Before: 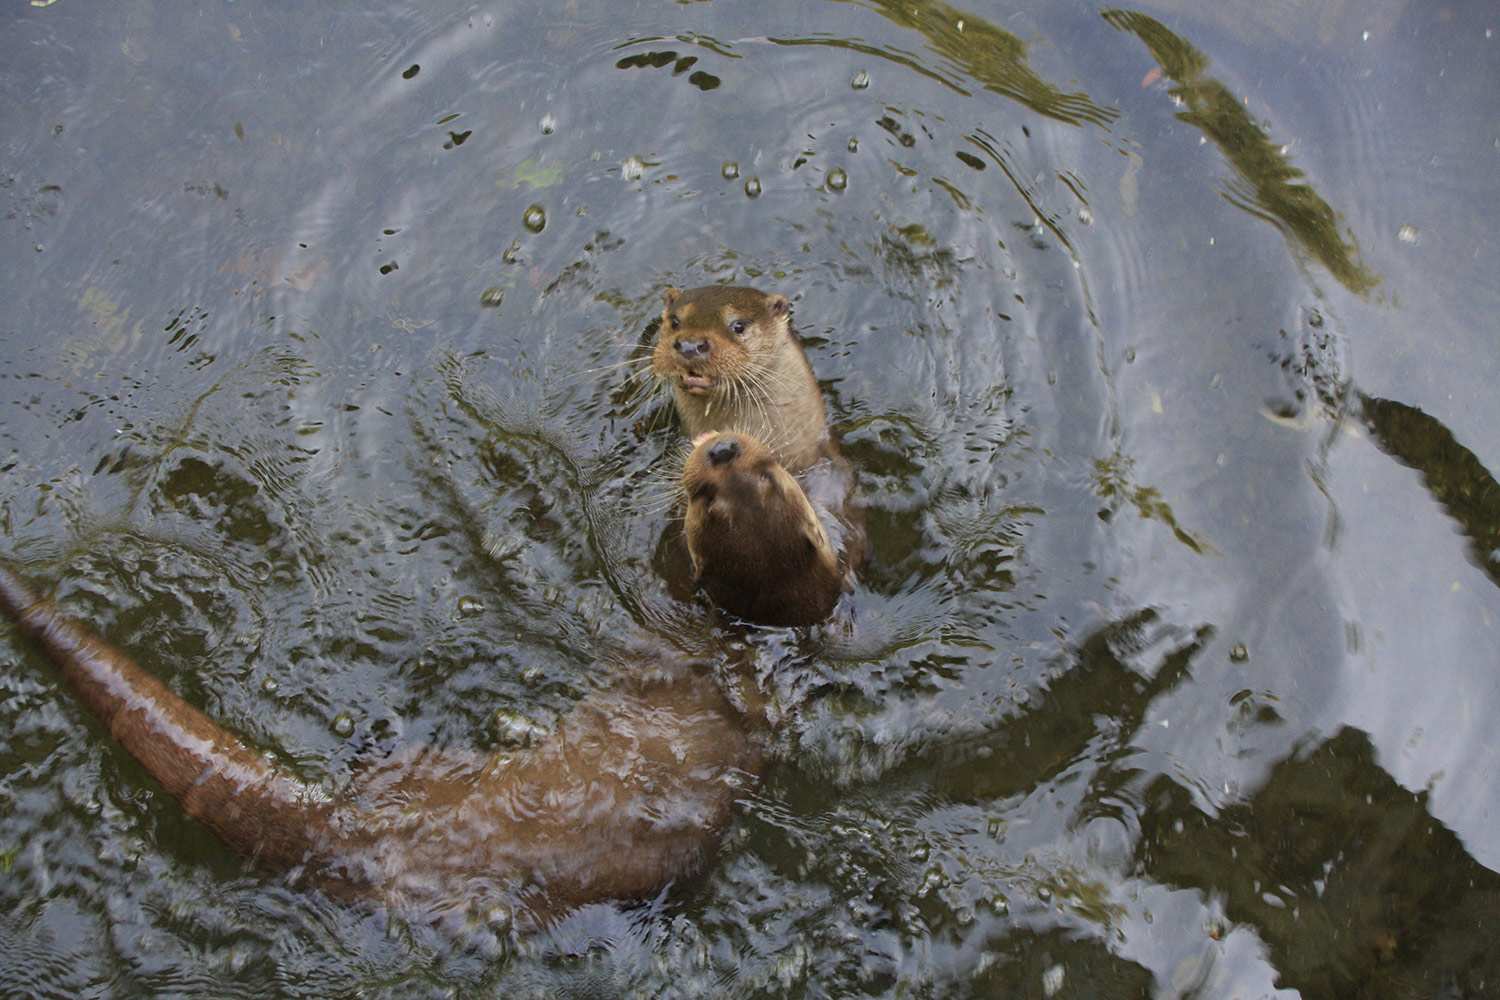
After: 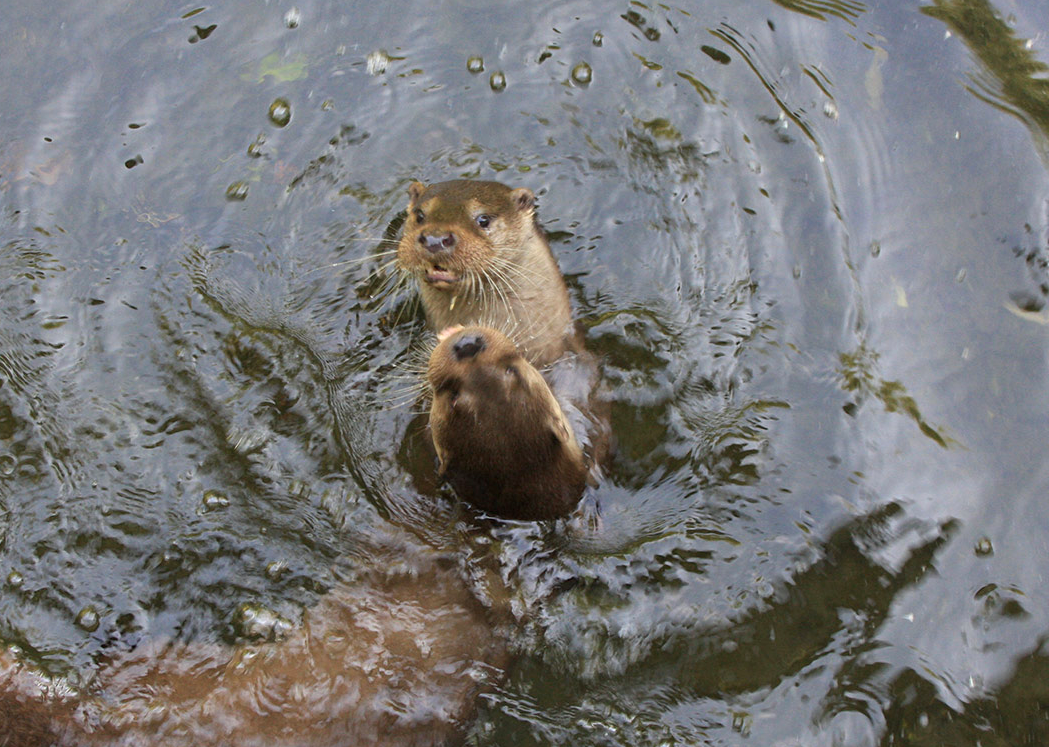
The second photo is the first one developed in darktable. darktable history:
crop and rotate: left 17.046%, top 10.659%, right 12.989%, bottom 14.553%
exposure: black level correction 0.001, exposure 0.3 EV, compensate highlight preservation false
